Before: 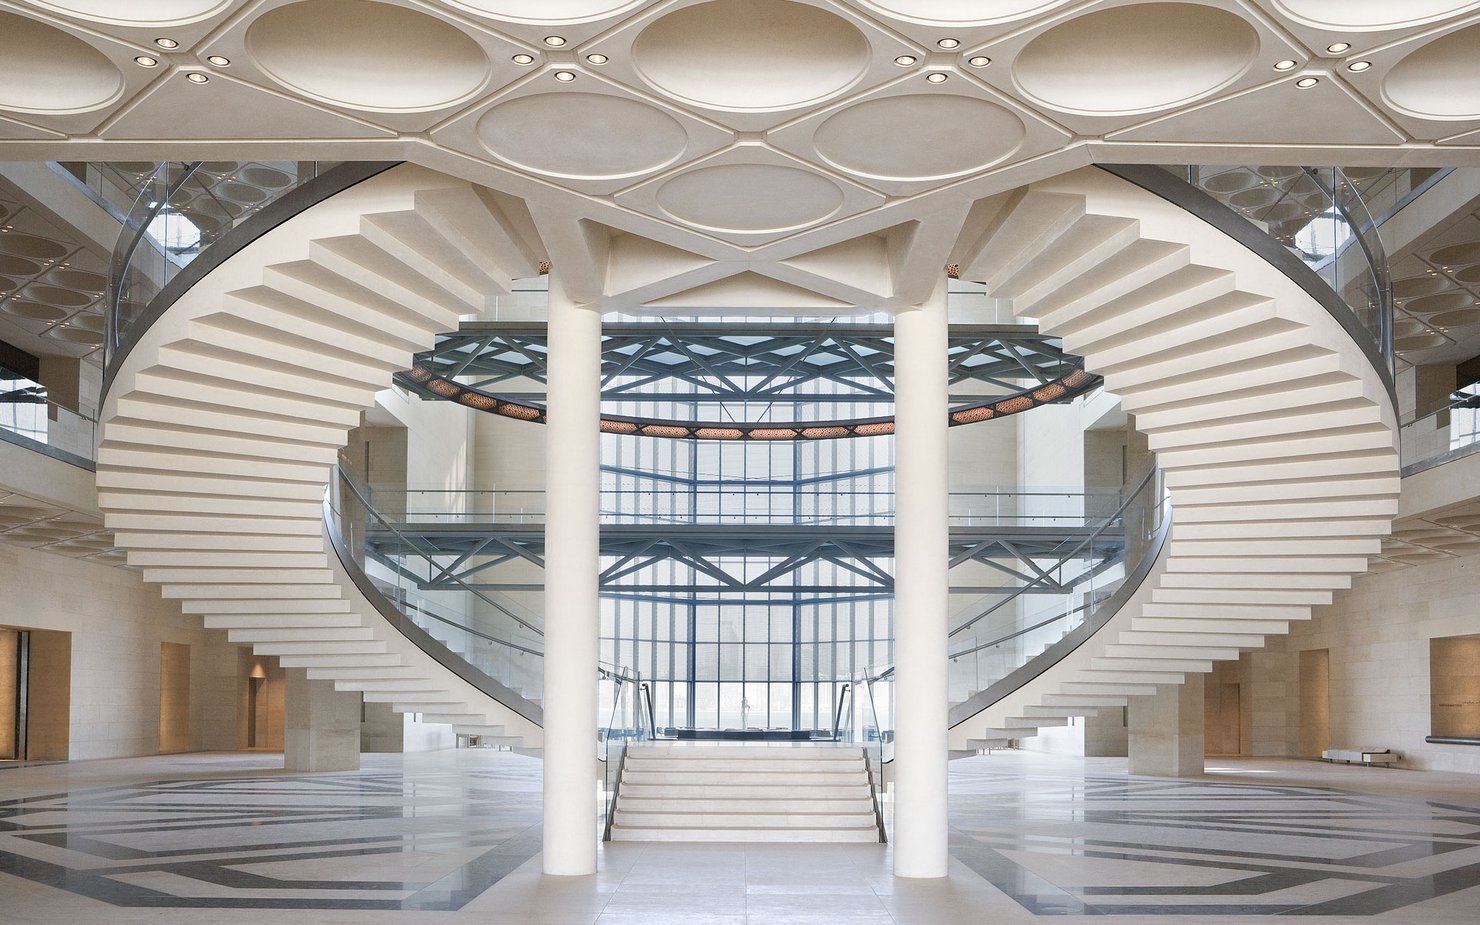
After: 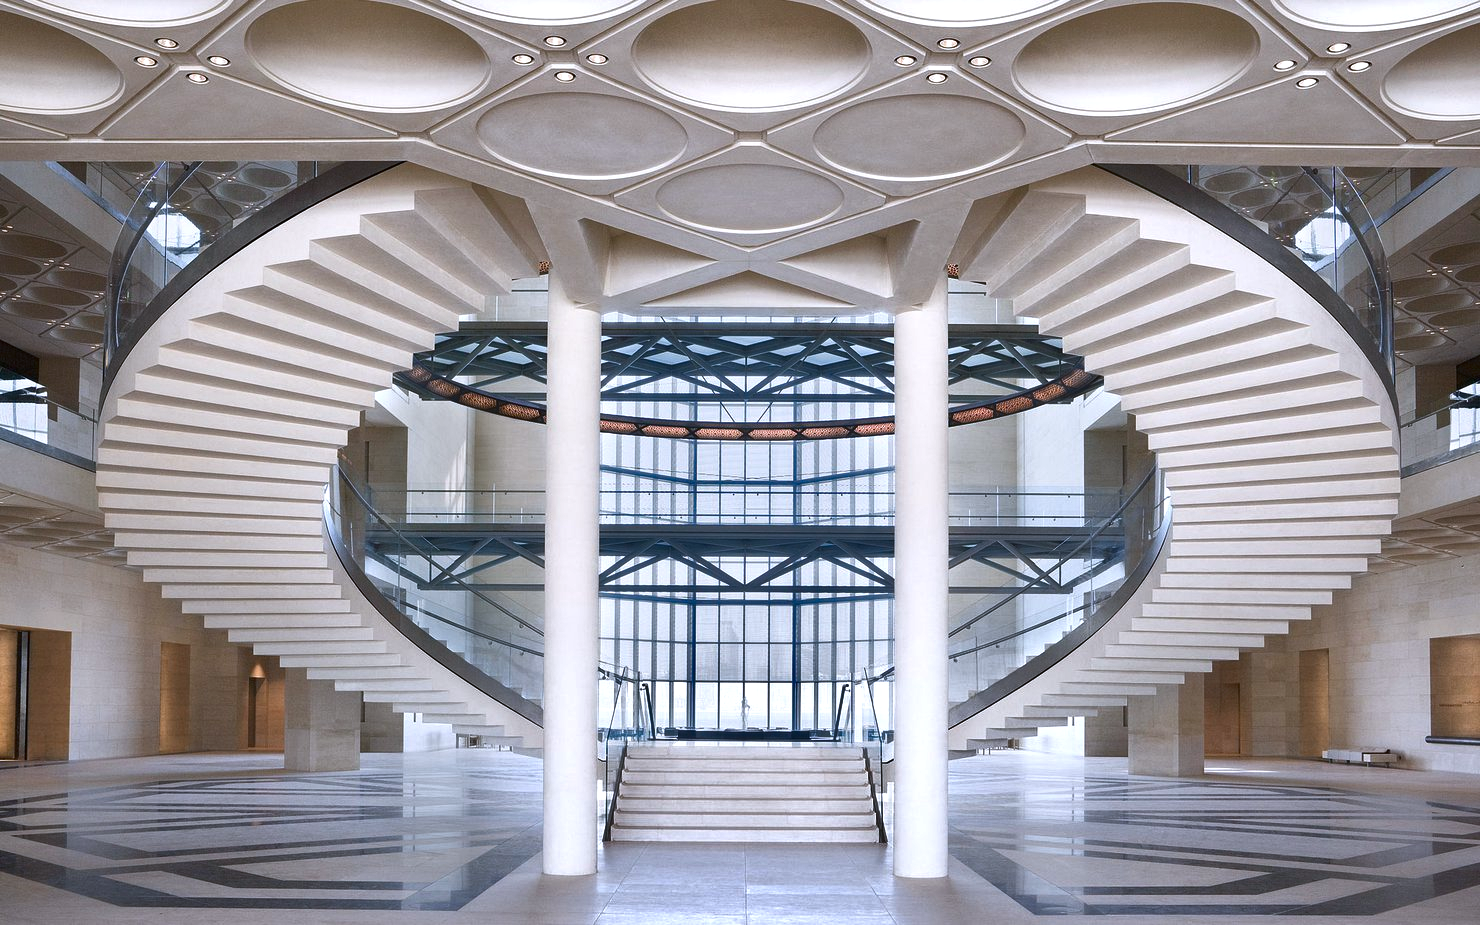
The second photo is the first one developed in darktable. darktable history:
shadows and highlights: shadows 5.53, soften with gaussian
exposure: black level correction 0, exposure 0.198 EV, compensate highlight preservation false
color calibration: illuminant as shot in camera, x 0.358, y 0.373, temperature 4628.91 K
contrast brightness saturation: contrast 0.07, brightness -0.149, saturation 0.106
